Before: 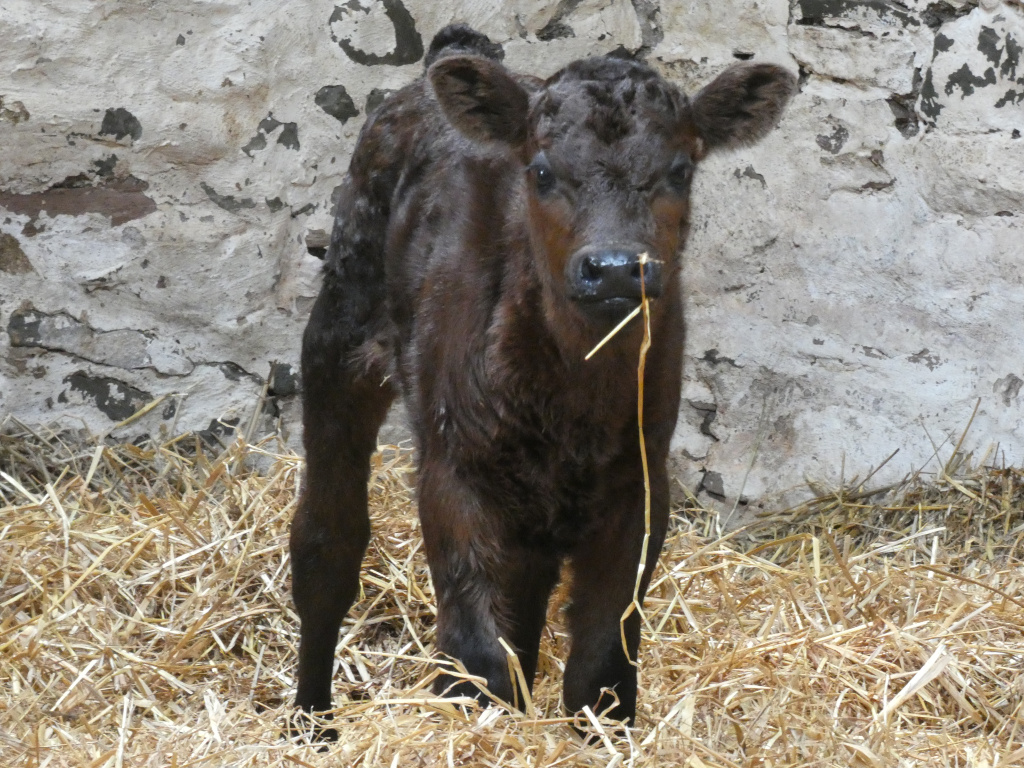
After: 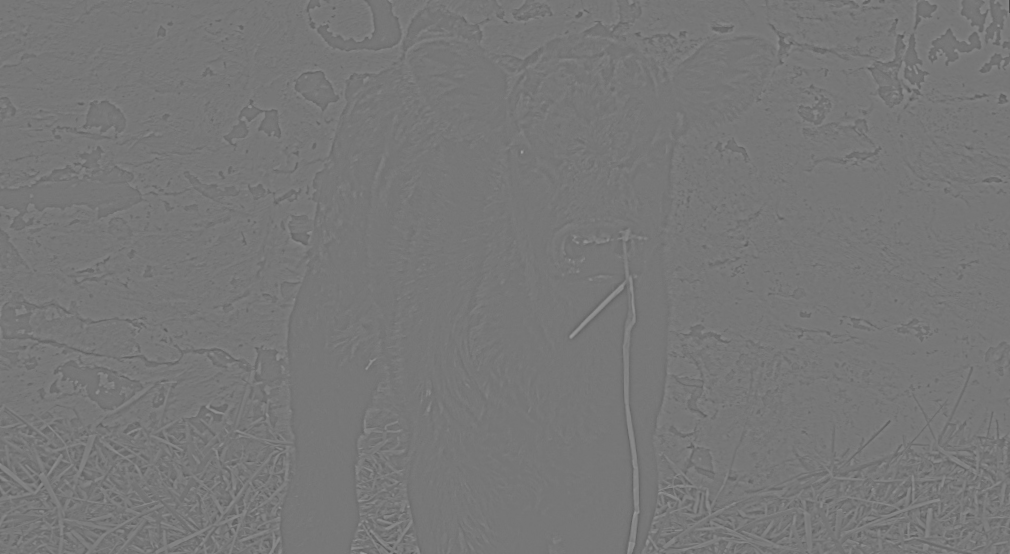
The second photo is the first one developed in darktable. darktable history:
rotate and perspective: rotation -1.32°, lens shift (horizontal) -0.031, crop left 0.015, crop right 0.985, crop top 0.047, crop bottom 0.982
highpass: sharpness 5.84%, contrast boost 8.44%
crop: bottom 24.988%
